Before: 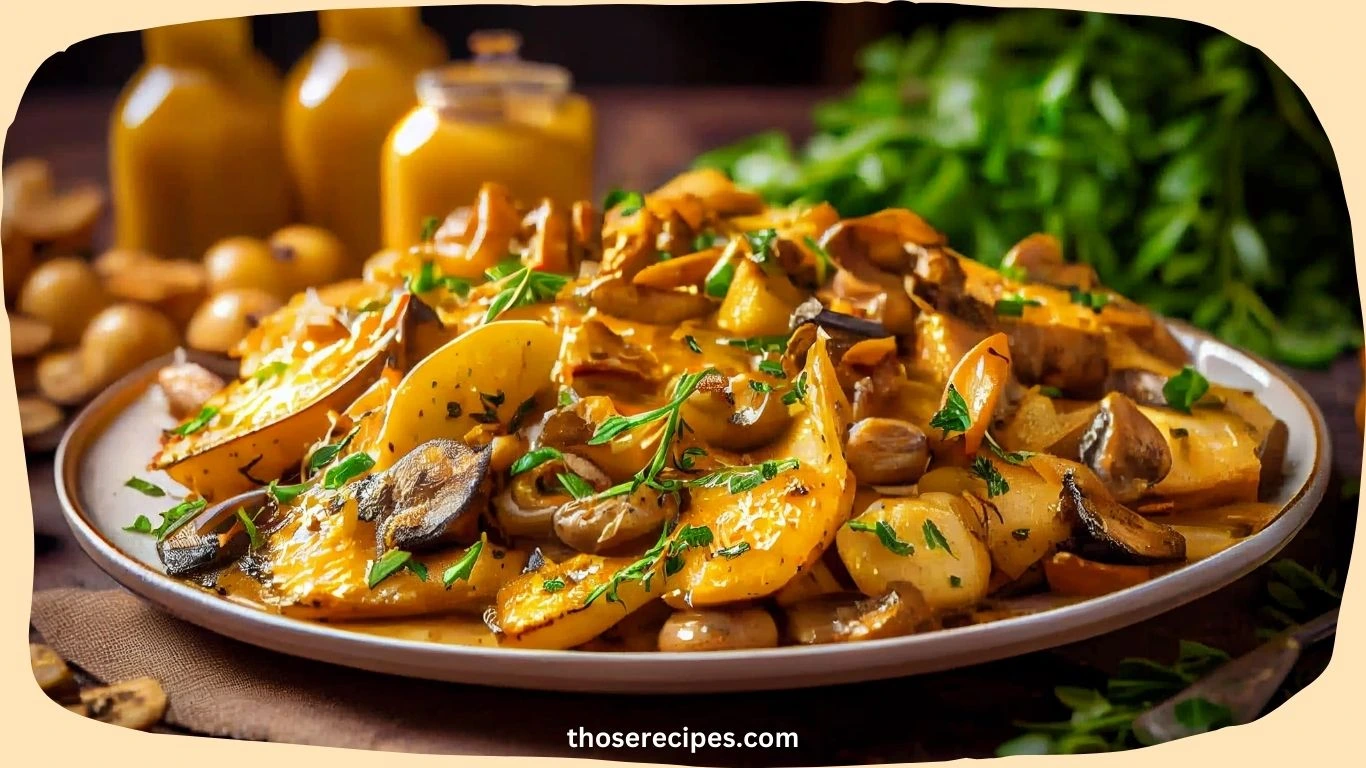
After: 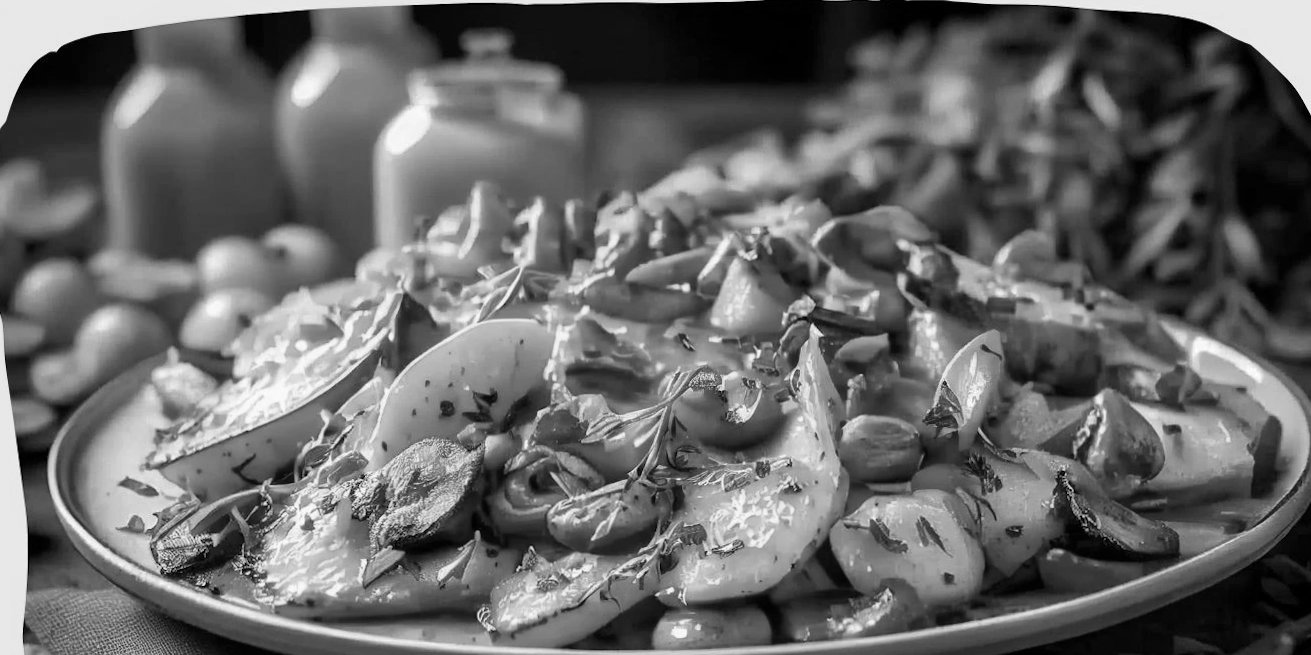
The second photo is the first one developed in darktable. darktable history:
monochrome: on, module defaults
crop and rotate: angle 0.2°, left 0.275%, right 3.127%, bottom 14.18%
